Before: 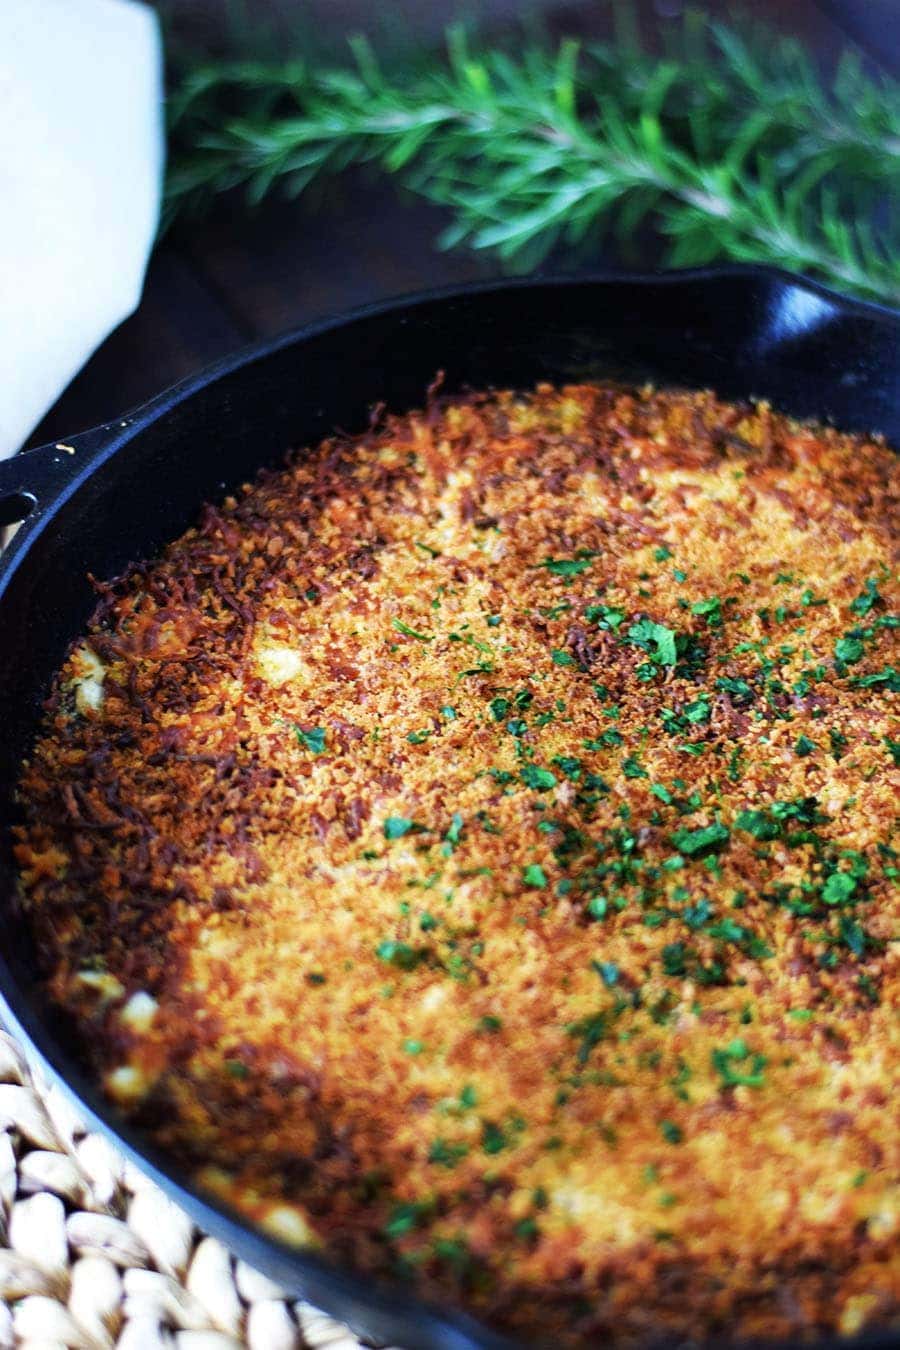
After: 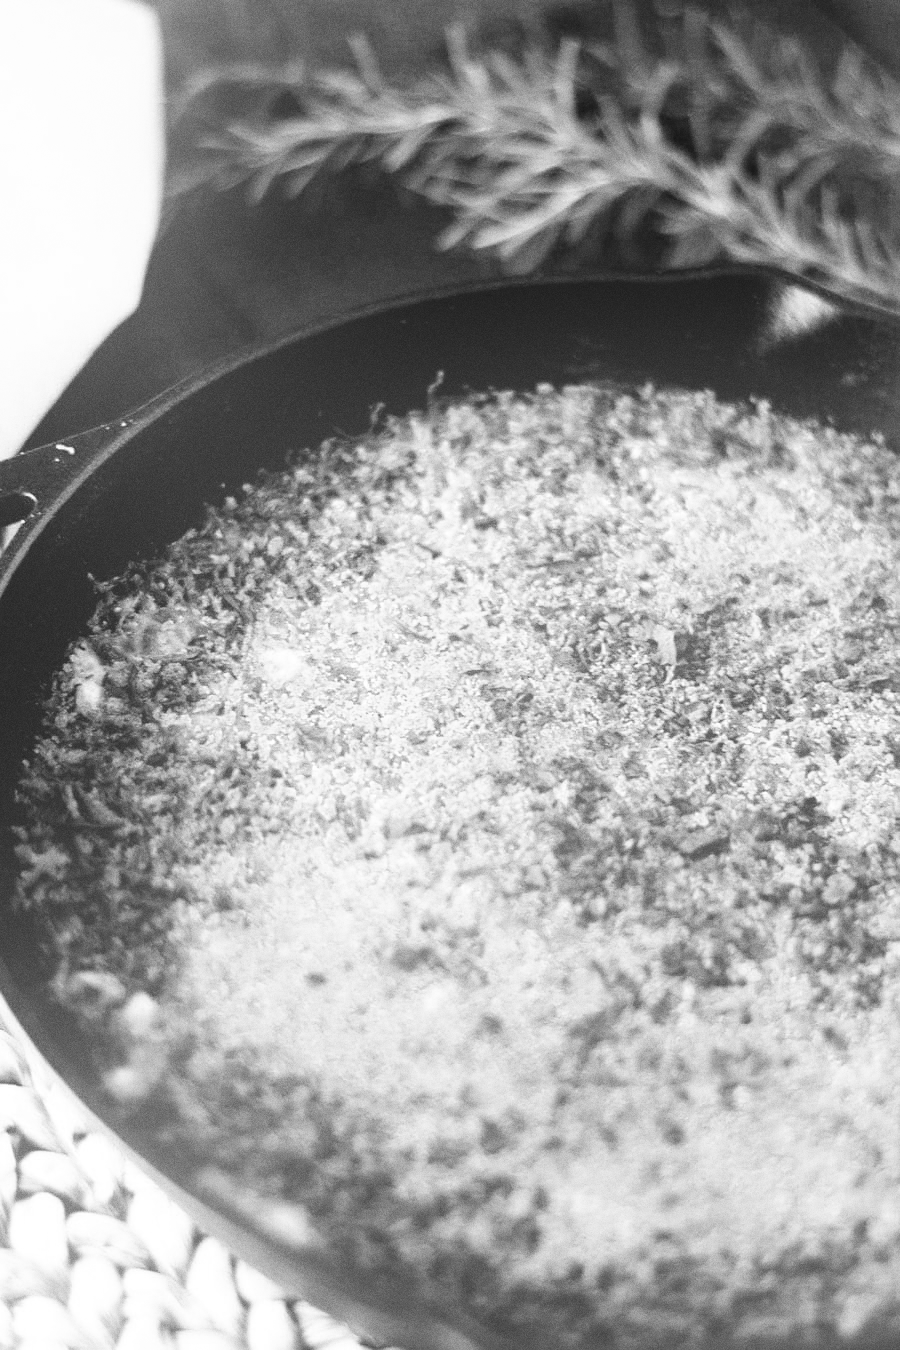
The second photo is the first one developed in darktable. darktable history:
bloom: size 38%, threshold 95%, strength 30%
grain: coarseness 0.09 ISO
color zones: curves: ch0 [(0.004, 0.588) (0.116, 0.636) (0.259, 0.476) (0.423, 0.464) (0.75, 0.5)]; ch1 [(0, 0) (0.143, 0) (0.286, 0) (0.429, 0) (0.571, 0) (0.714, 0) (0.857, 0)]
tone curve: curves: ch0 [(0, 0) (0.003, 0.023) (0.011, 0.025) (0.025, 0.029) (0.044, 0.047) (0.069, 0.079) (0.1, 0.113) (0.136, 0.152) (0.177, 0.199) (0.224, 0.26) (0.277, 0.333) (0.335, 0.404) (0.399, 0.48) (0.468, 0.559) (0.543, 0.635) (0.623, 0.713) (0.709, 0.797) (0.801, 0.879) (0.898, 0.953) (1, 1)], preserve colors none
